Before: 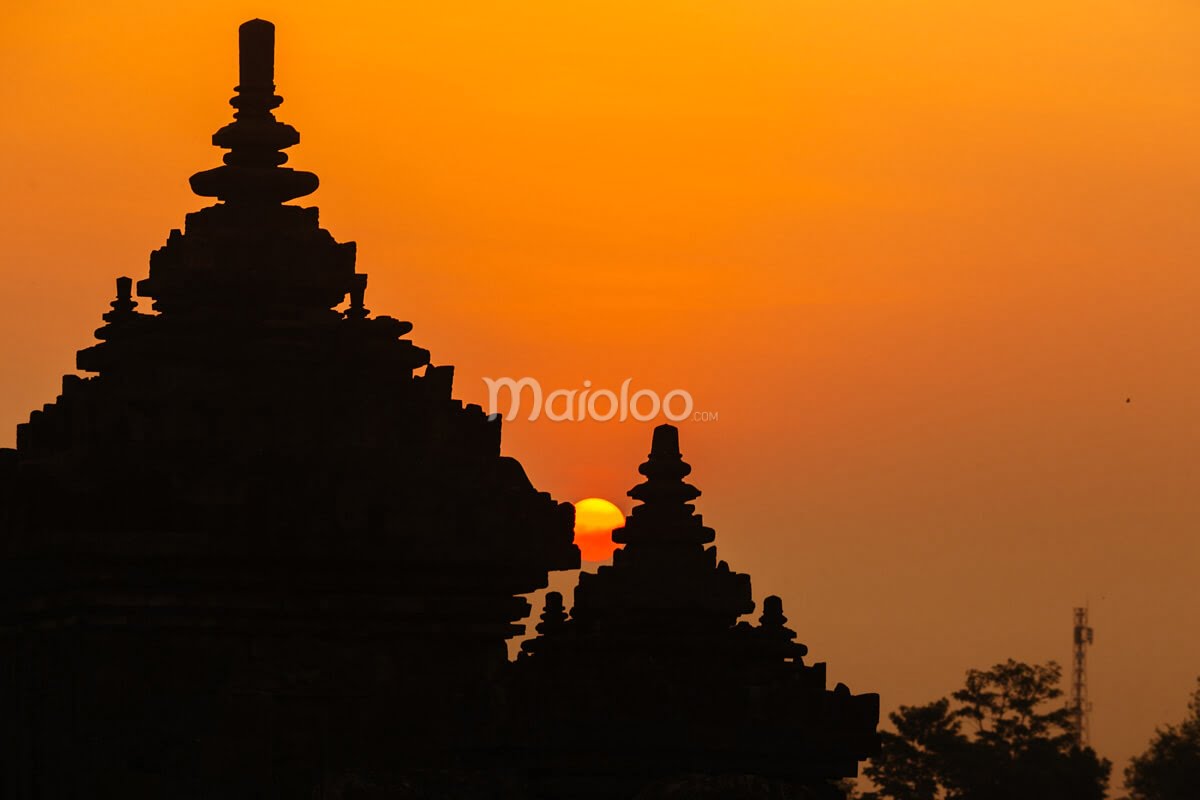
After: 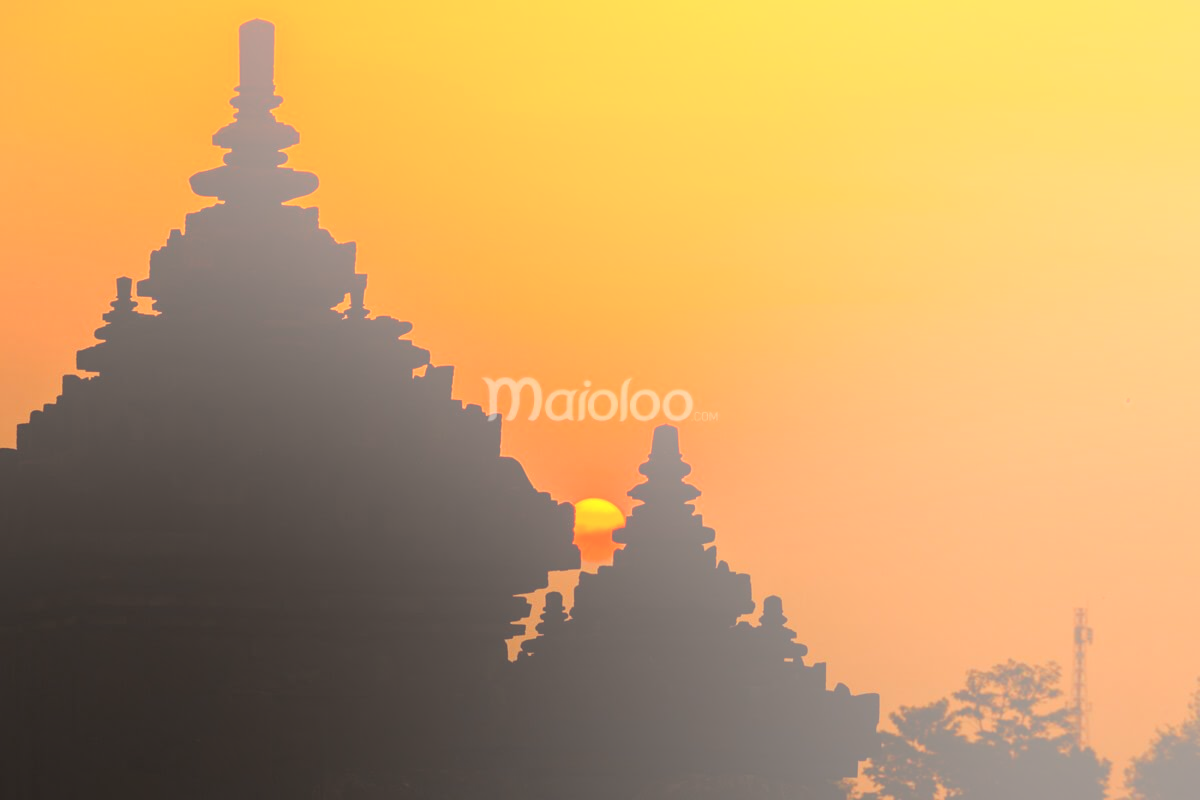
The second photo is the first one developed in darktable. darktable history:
color correction: highlights a* -2.73, highlights b* -2.09, shadows a* 2.41, shadows b* 2.73
white balance: emerald 1
local contrast: on, module defaults
bloom: size 70%, threshold 25%, strength 70%
